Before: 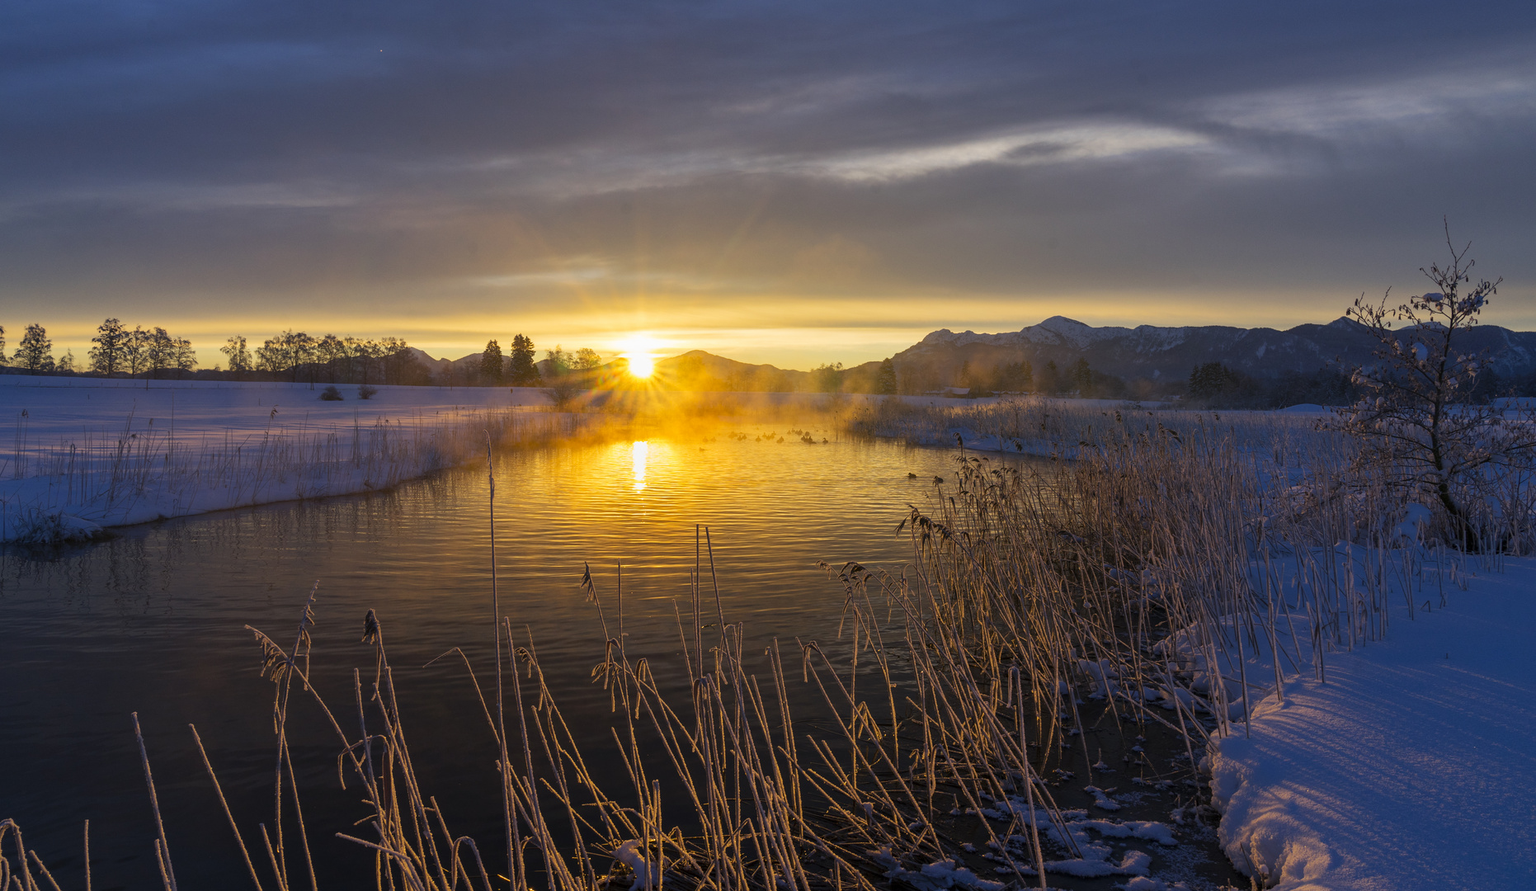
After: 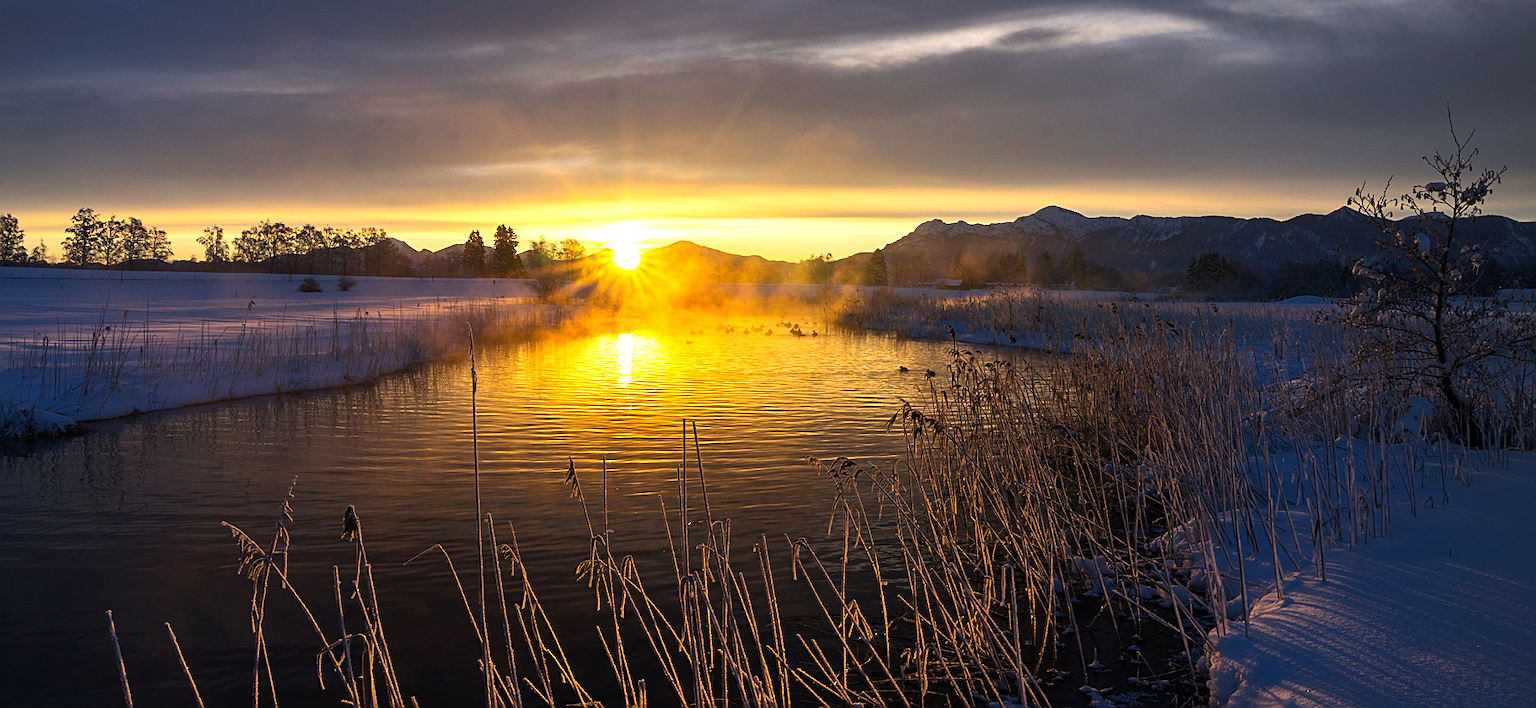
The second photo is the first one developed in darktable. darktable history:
crop and rotate: left 1.834%, top 12.92%, right 0.276%, bottom 9.255%
color balance rgb: highlights gain › luminance 7.131%, highlights gain › chroma 0.929%, highlights gain › hue 49.83°, perceptual saturation grading › global saturation -0.036%, perceptual brilliance grading › global brilliance 14.483%, perceptual brilliance grading › shadows -35.522%
vignetting: fall-off radius 61.12%, center (-0.15, 0.02)
sharpen: on, module defaults
